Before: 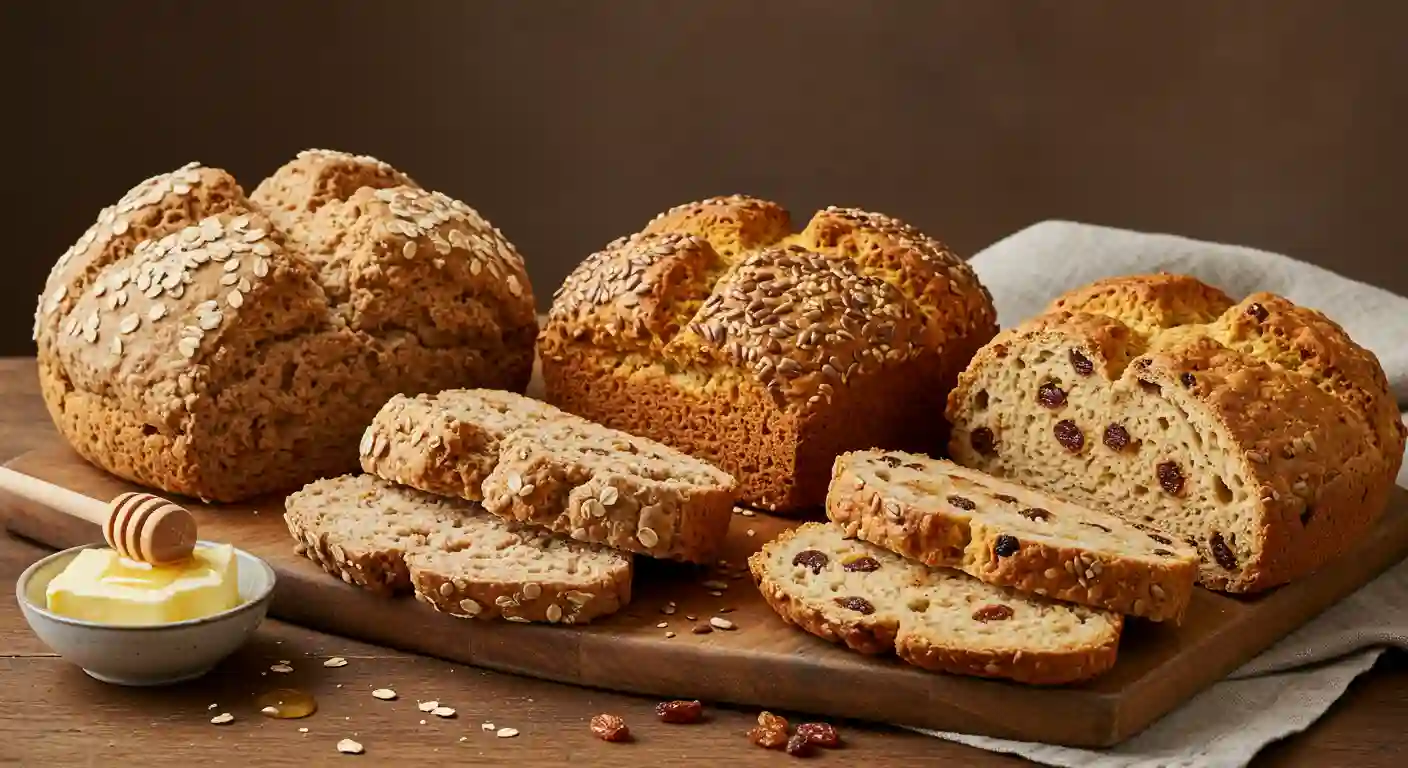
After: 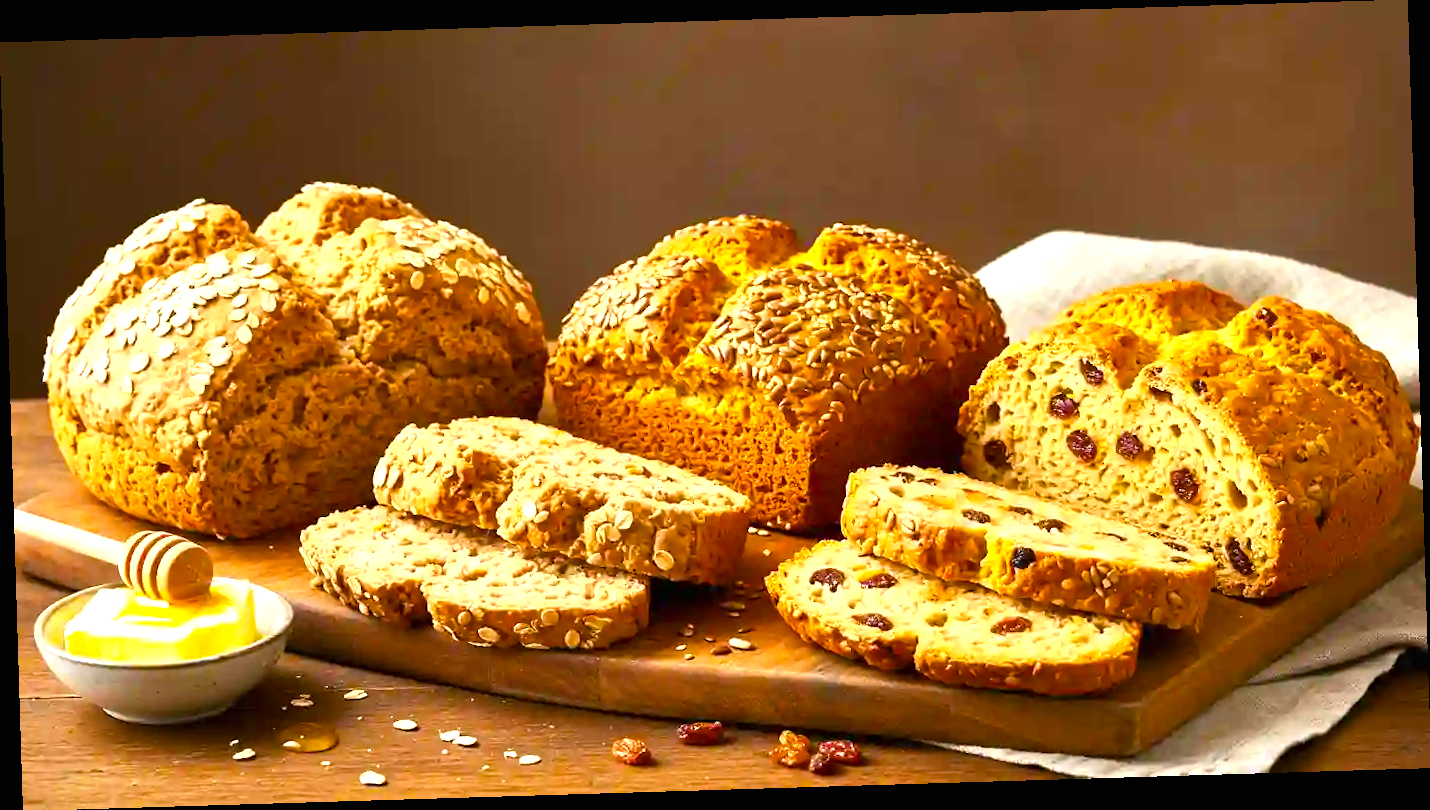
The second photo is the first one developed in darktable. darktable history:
rotate and perspective: rotation -1.75°, automatic cropping off
exposure: black level correction 0, exposure 1.2 EV, compensate highlight preservation false
color balance rgb: perceptual saturation grading › global saturation 30%, global vibrance 20%
